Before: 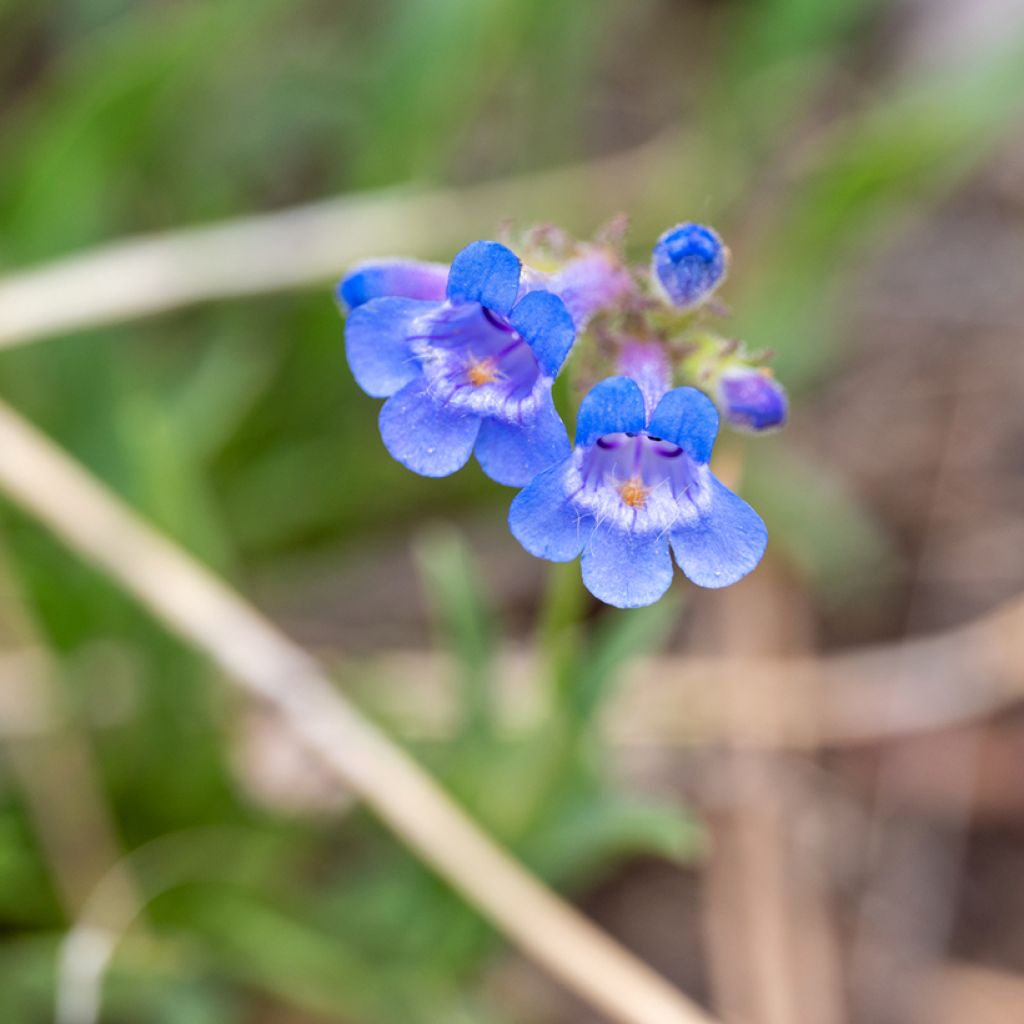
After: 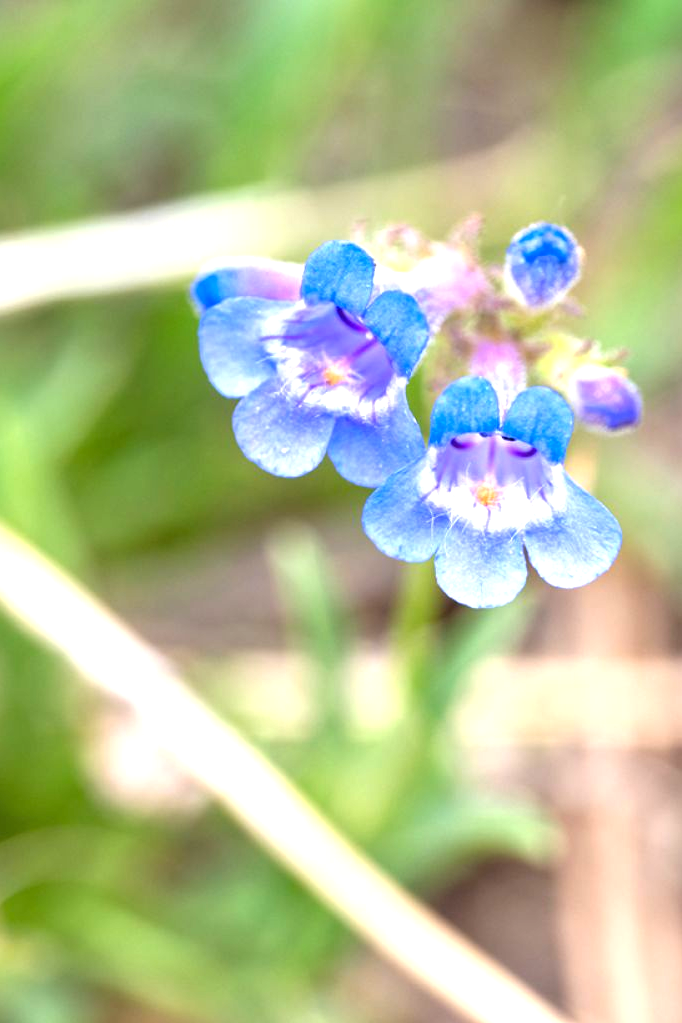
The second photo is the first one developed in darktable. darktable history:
shadows and highlights: shadows 24.9, highlights -23.68
exposure: black level correction 0, exposure 1.2 EV, compensate highlight preservation false
crop and rotate: left 14.336%, right 19.058%
